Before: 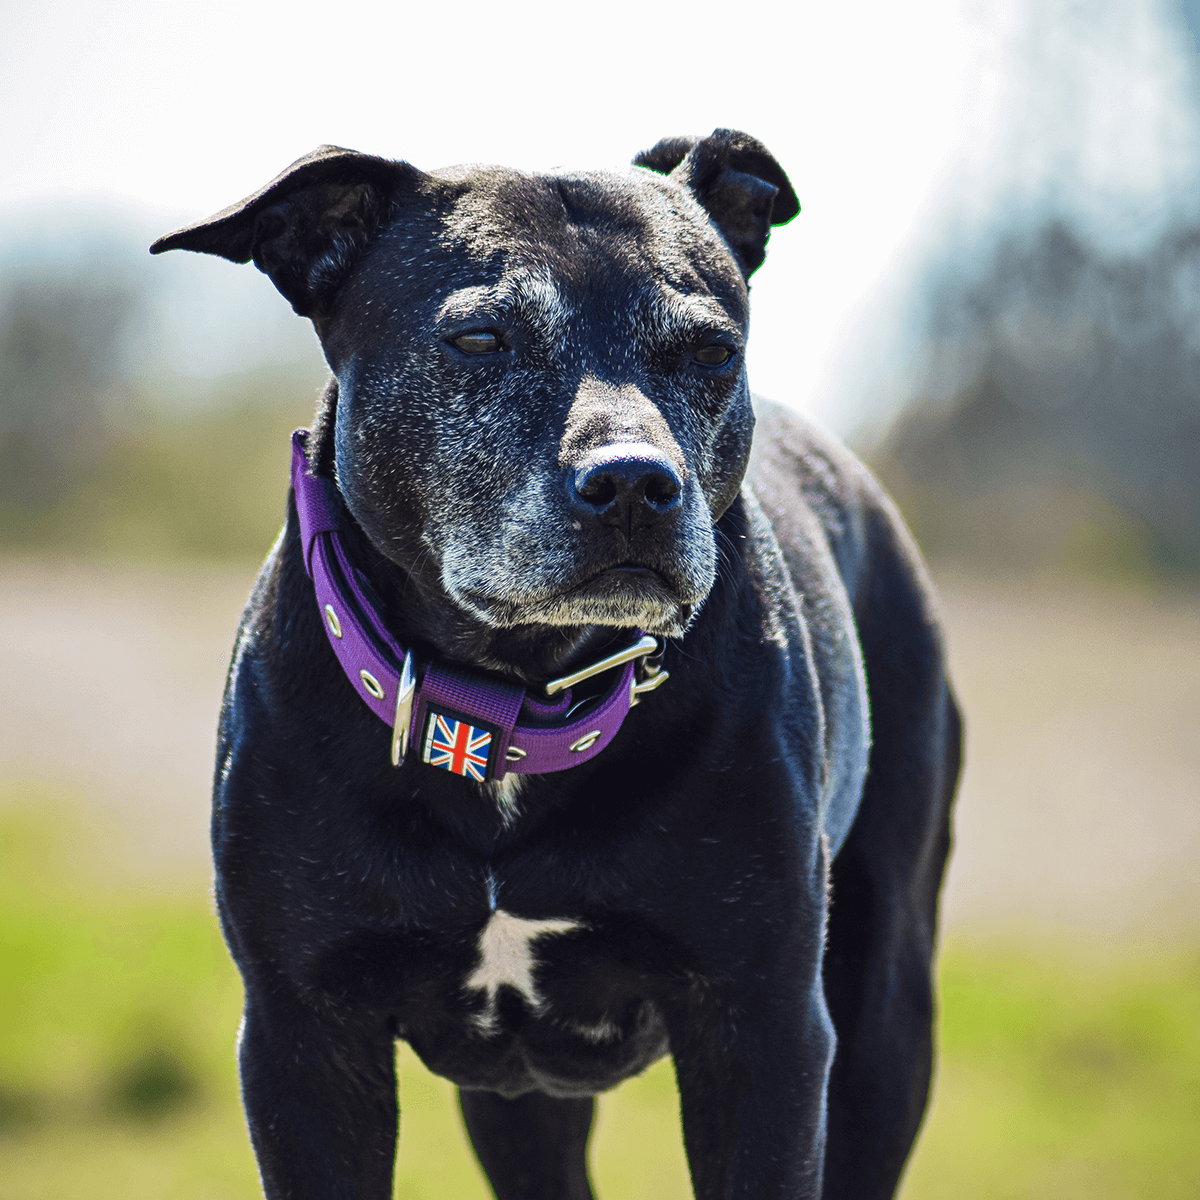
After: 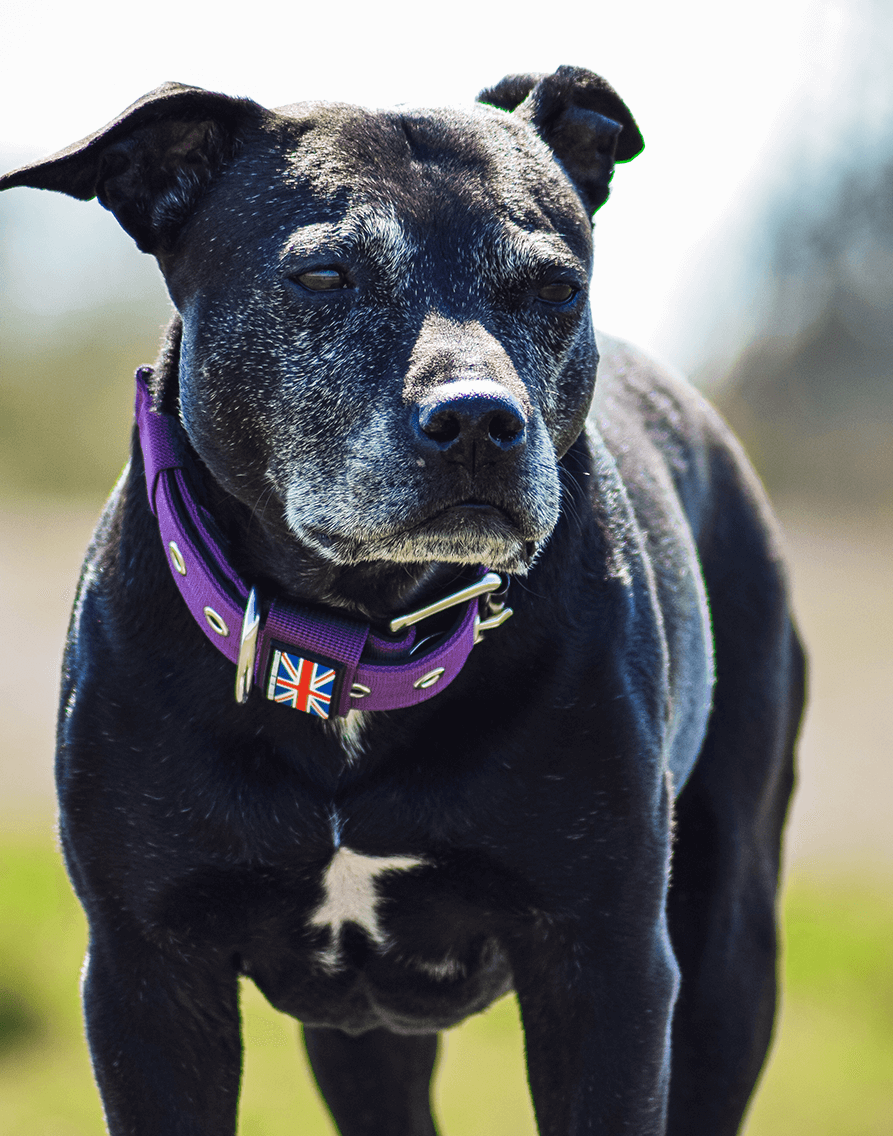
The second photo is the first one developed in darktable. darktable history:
crop and rotate: left 13.015%, top 5.324%, right 12.557%
